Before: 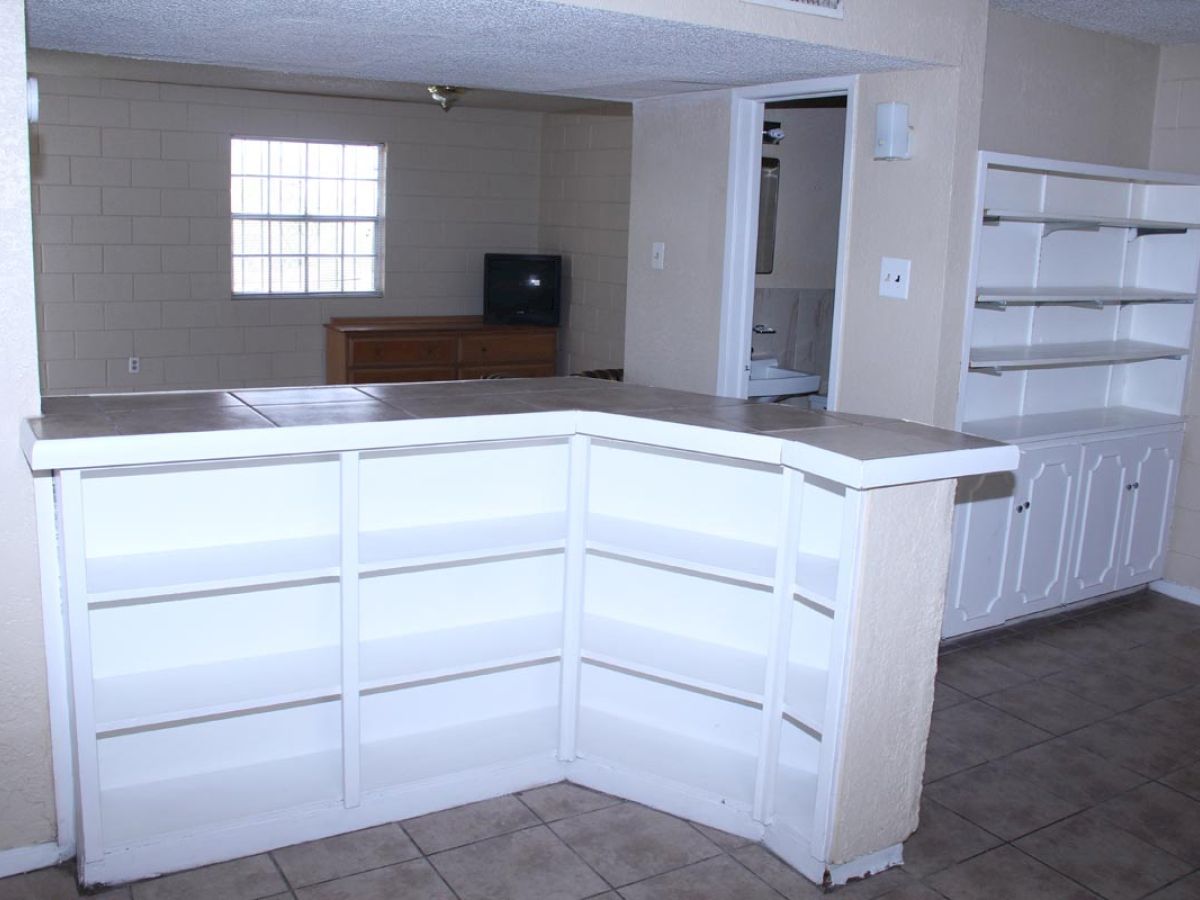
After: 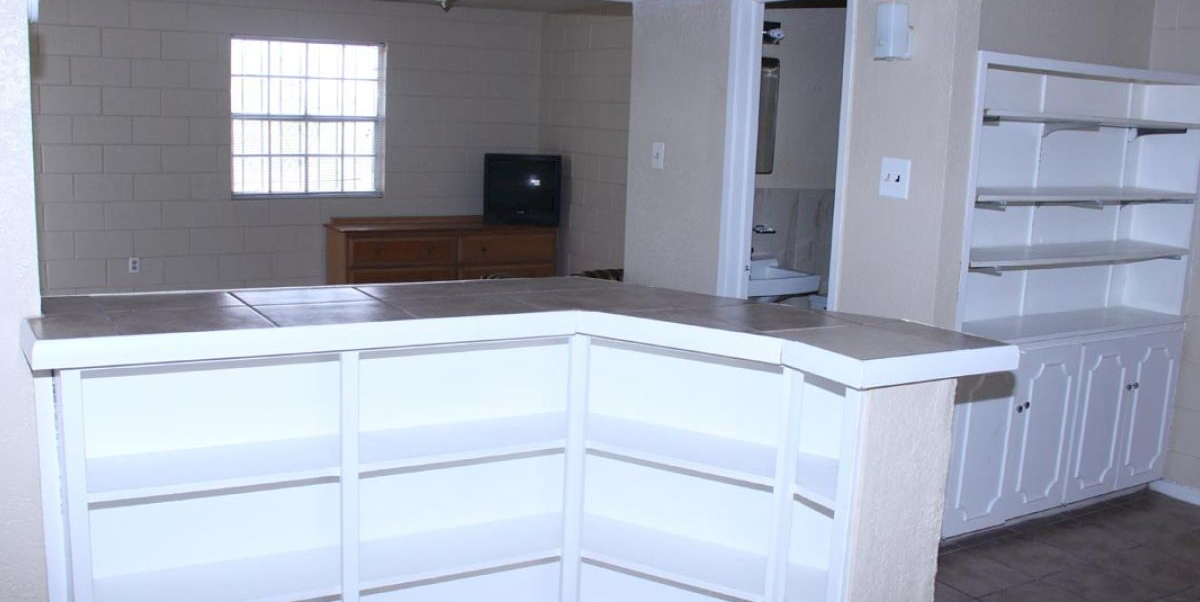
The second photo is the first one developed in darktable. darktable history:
crop: top 11.161%, bottom 21.89%
